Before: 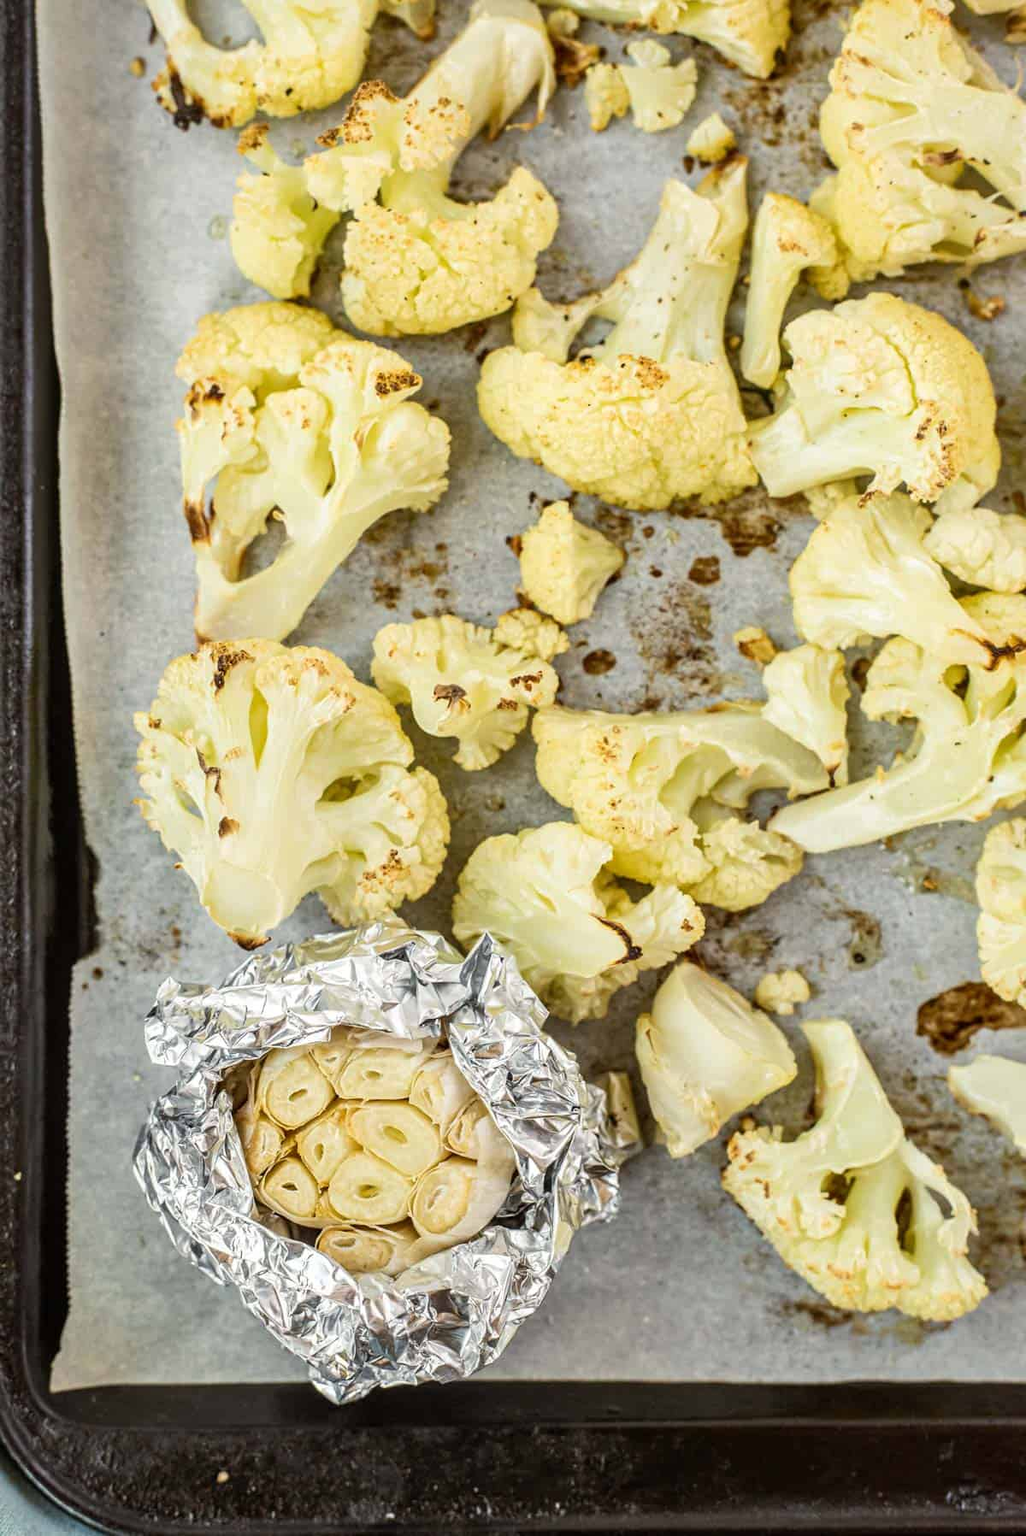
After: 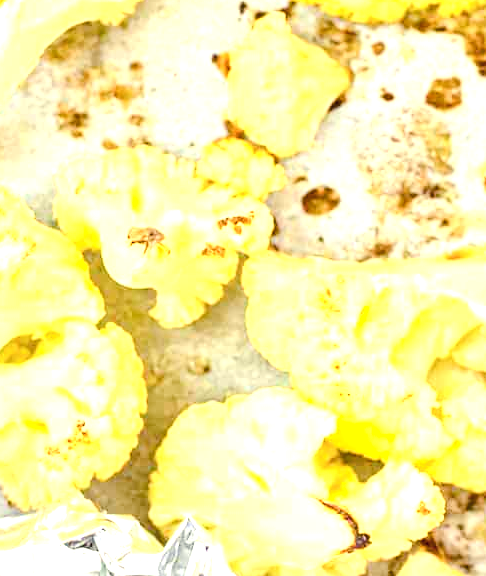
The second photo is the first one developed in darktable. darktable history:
exposure: black level correction 0, exposure 1.632 EV, compensate highlight preservation false
color balance rgb: highlights gain › luminance 5.68%, highlights gain › chroma 2.528%, highlights gain › hue 89.43°, perceptual saturation grading › global saturation 27.546%, perceptual saturation grading › highlights -25.895%, perceptual saturation grading › shadows 24.498%
crop: left 31.744%, top 31.946%, right 27.501%, bottom 35.822%
tone curve: curves: ch0 [(0, 0) (0.003, 0.003) (0.011, 0.014) (0.025, 0.031) (0.044, 0.055) (0.069, 0.086) (0.1, 0.124) (0.136, 0.168) (0.177, 0.22) (0.224, 0.278) (0.277, 0.344) (0.335, 0.426) (0.399, 0.515) (0.468, 0.597) (0.543, 0.672) (0.623, 0.746) (0.709, 0.815) (0.801, 0.881) (0.898, 0.939) (1, 1)], color space Lab, independent channels, preserve colors none
